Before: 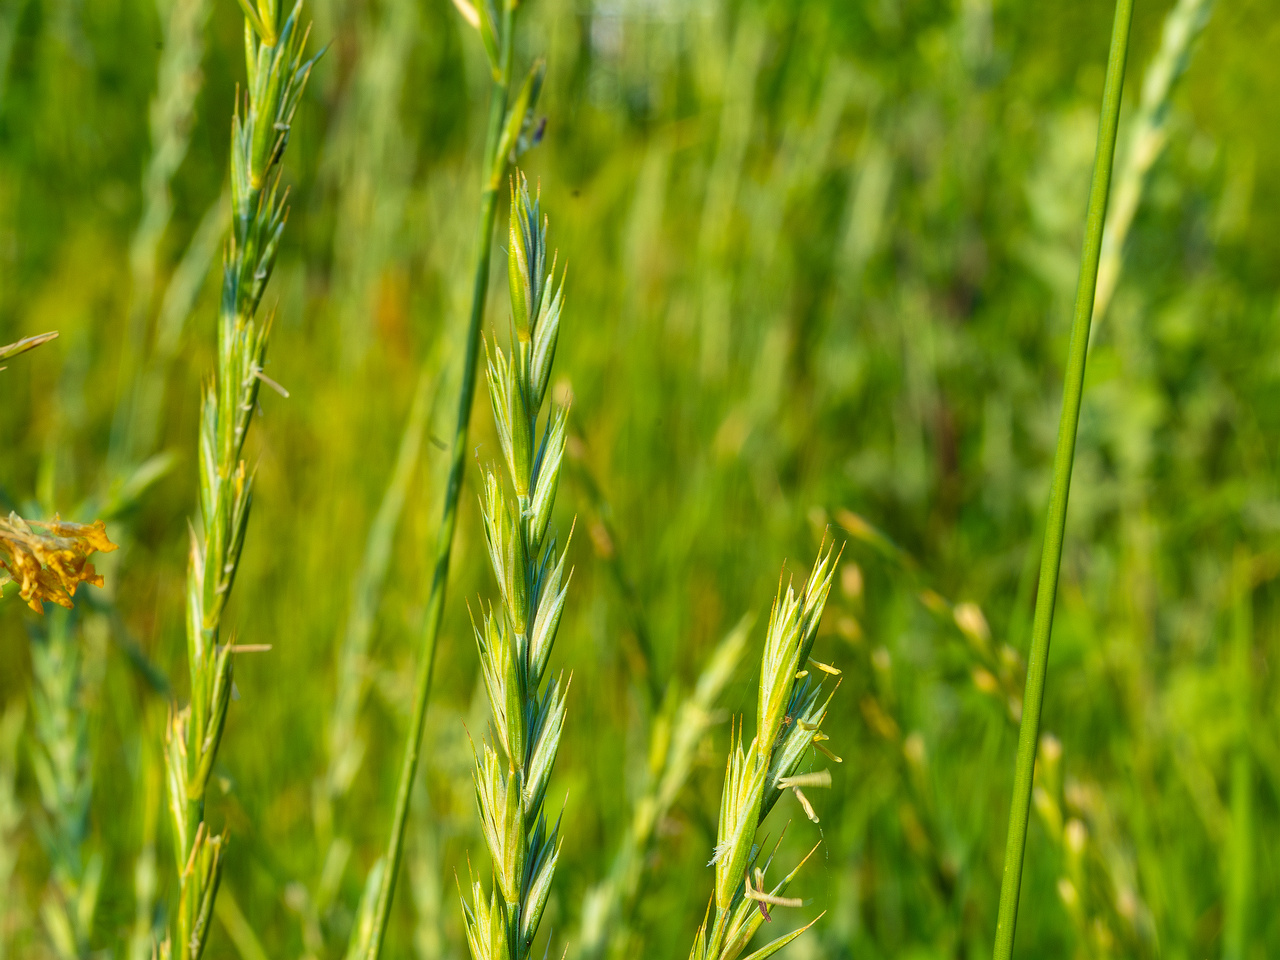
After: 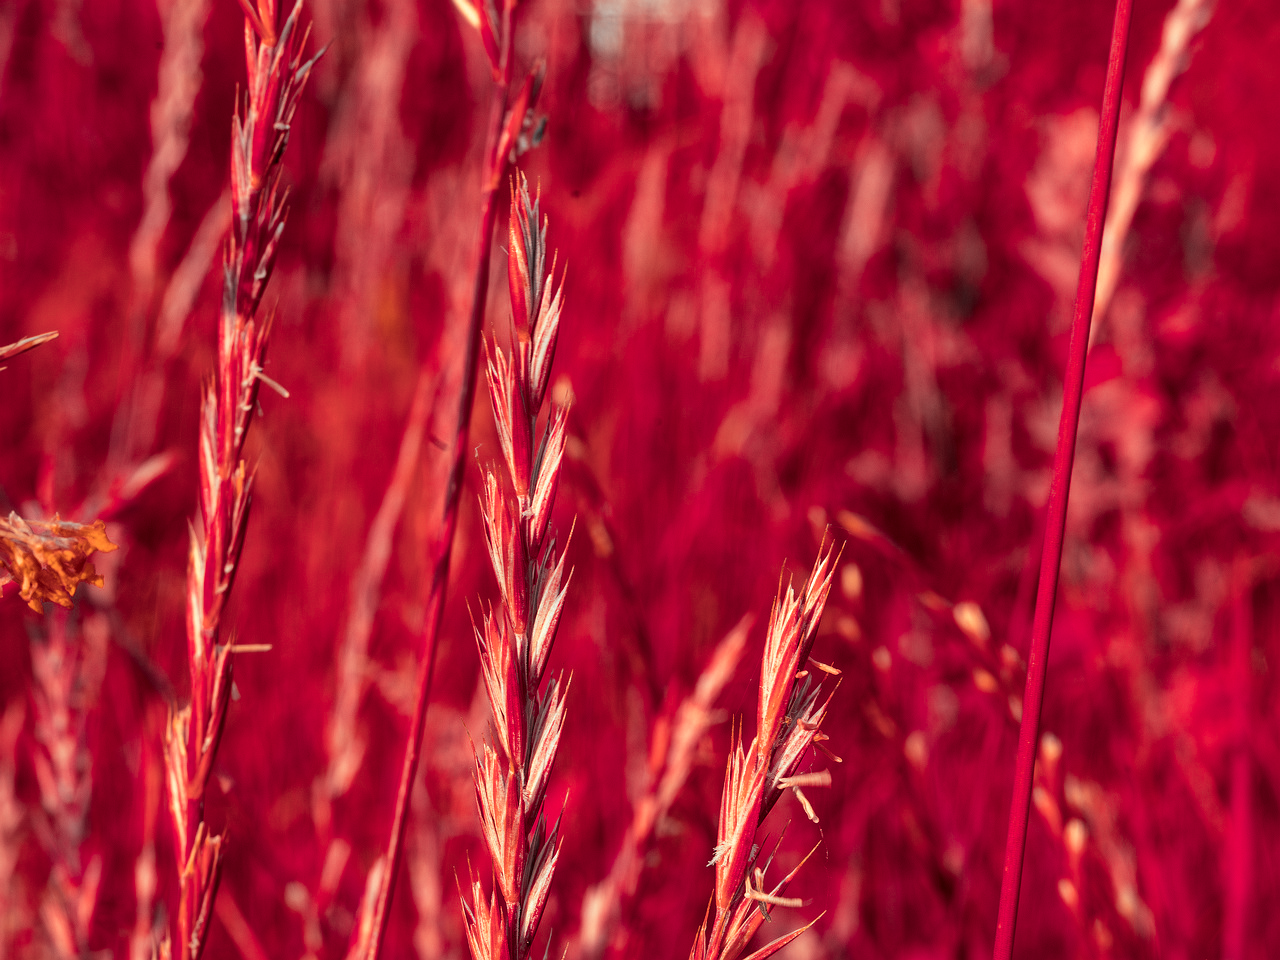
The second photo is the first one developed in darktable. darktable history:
channel mixer "1": red [0, 0.135, 0, 1, 0, 0, 0], green [0, 0.199, 0, 0, 1, 0, 0], blue [0 ×5, 1, 0]
channel mixer: red [0.167, 0, 0, 1, 0, 0, 0], green [-0.151, 0, 0, 0, 1, 0, 0], blue [0.199, 0 ×4, 1, 0] | blend: blend mode darken, opacity 100%; mask: uniform (no mask)
local contrast: mode bilateral grid, contrast 20, coarseness 50, detail 120%, midtone range 0.2
